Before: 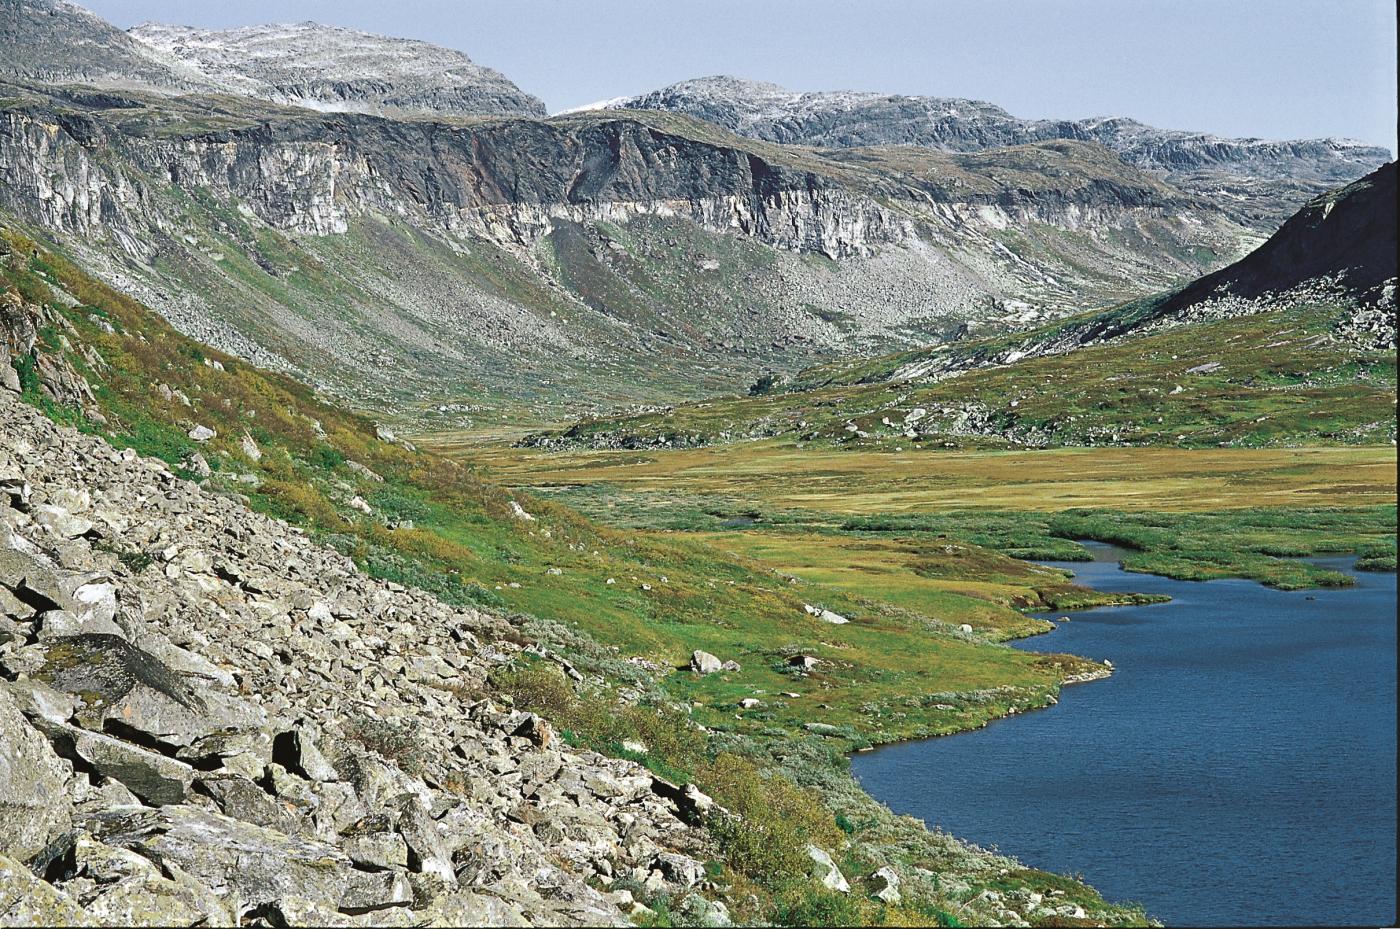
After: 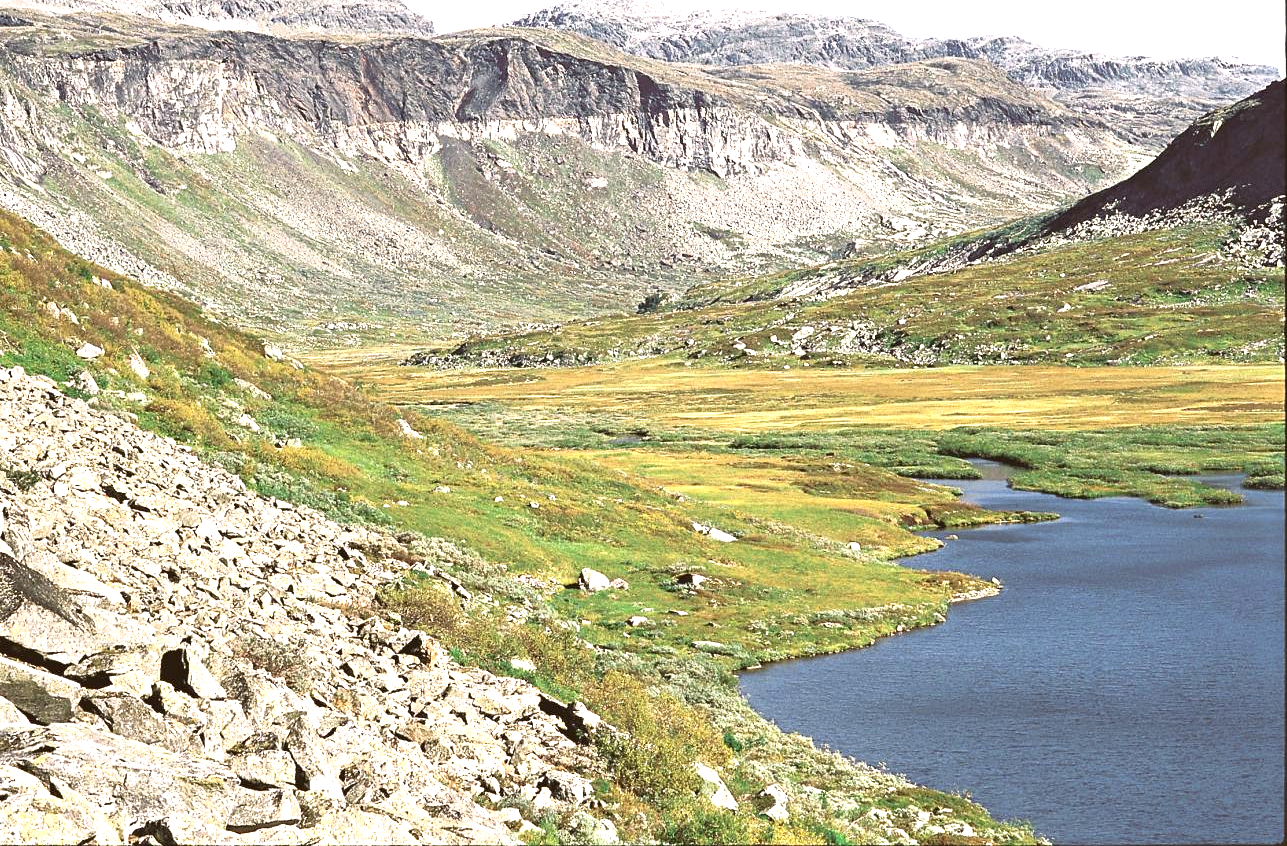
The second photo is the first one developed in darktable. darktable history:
crop and rotate: left 8.053%, top 8.886%
exposure: black level correction 0, exposure 1.001 EV, compensate highlight preservation false
shadows and highlights: shadows -12.82, white point adjustment 4.02, highlights 27.4, shadows color adjustment 97.67%
color correction: highlights a* 6.1, highlights b* 7.94, shadows a* 6.1, shadows b* 7.31, saturation 0.929
